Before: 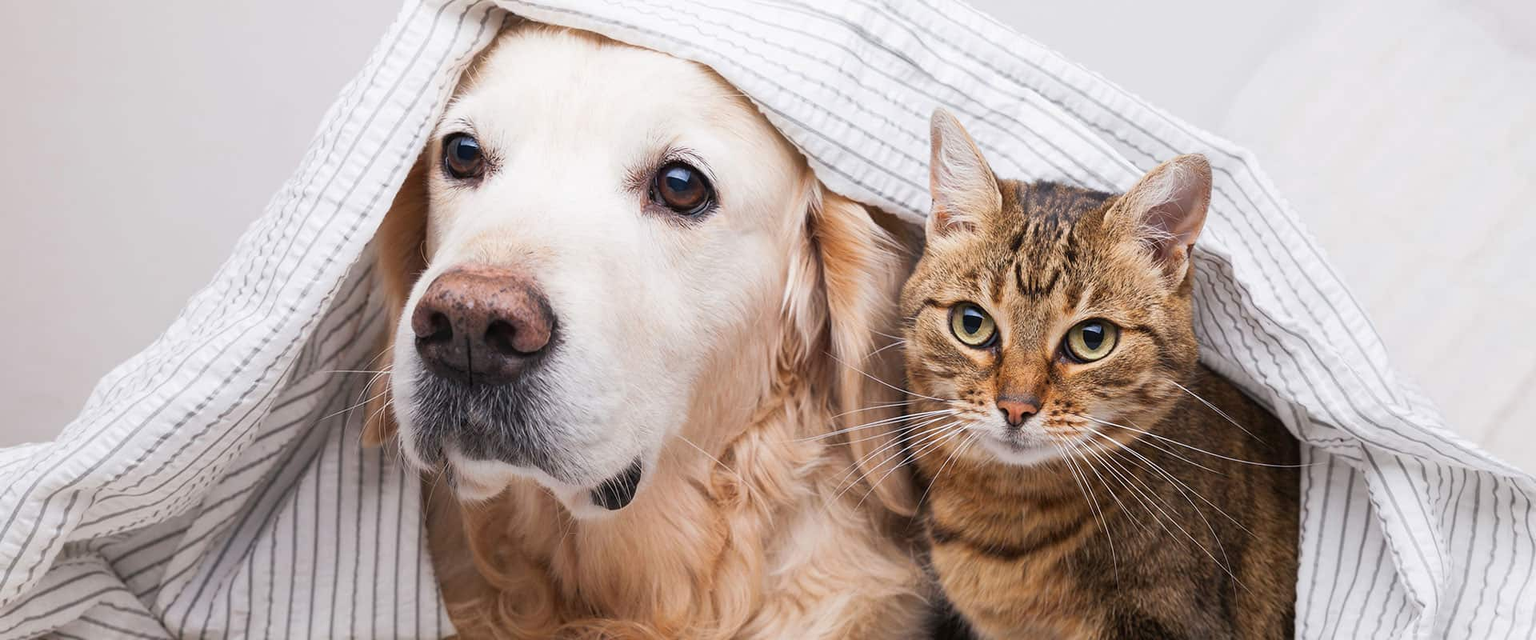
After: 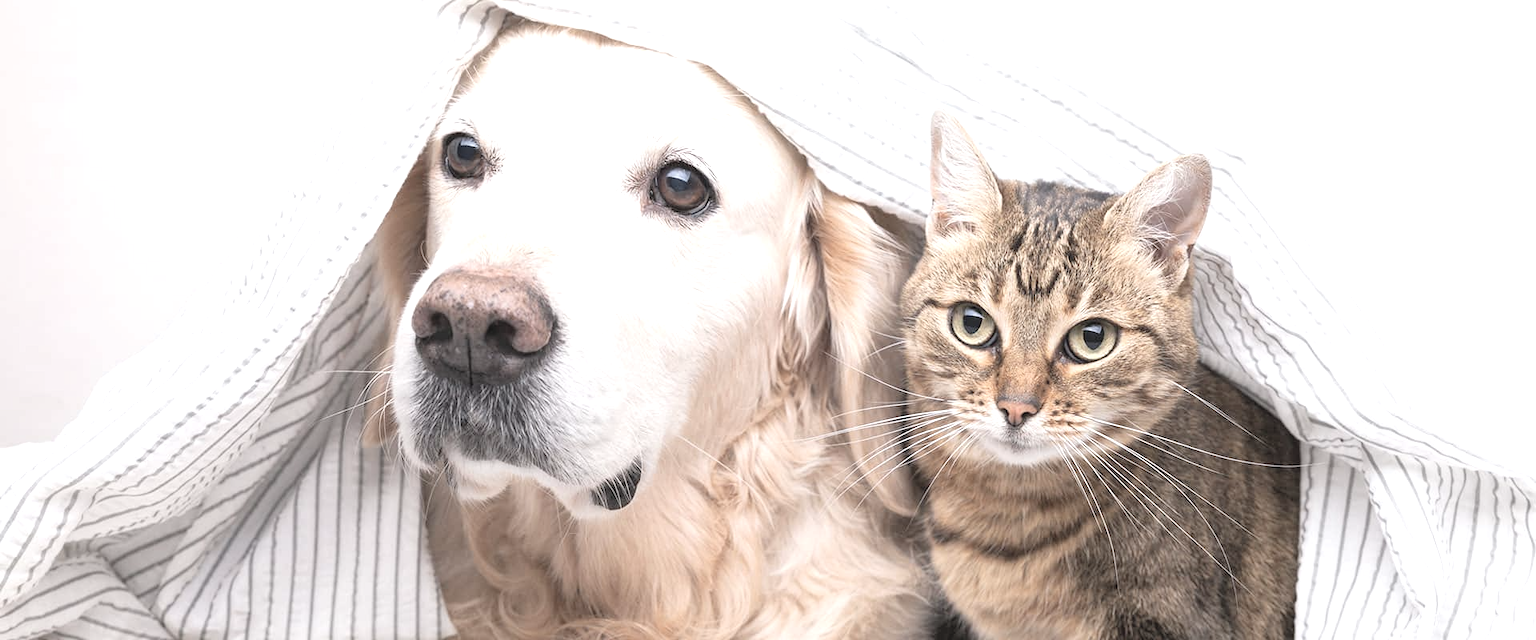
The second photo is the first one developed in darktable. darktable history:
exposure: black level correction 0, exposure 0.701 EV, compensate highlight preservation false
contrast brightness saturation: brightness 0.187, saturation -0.49
